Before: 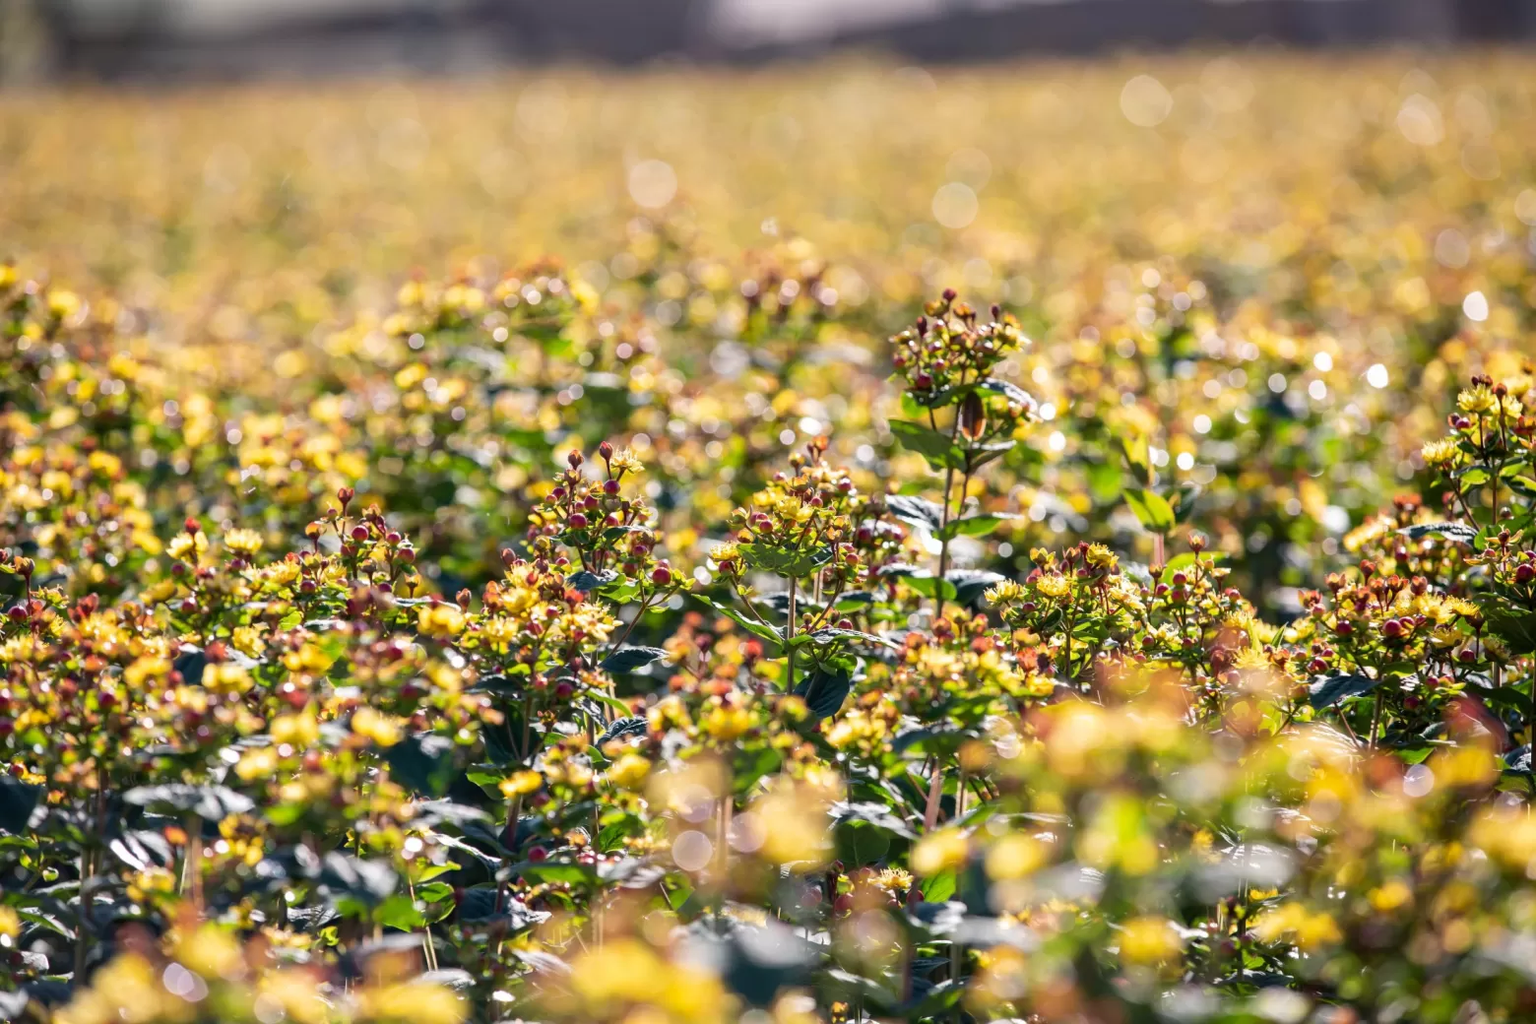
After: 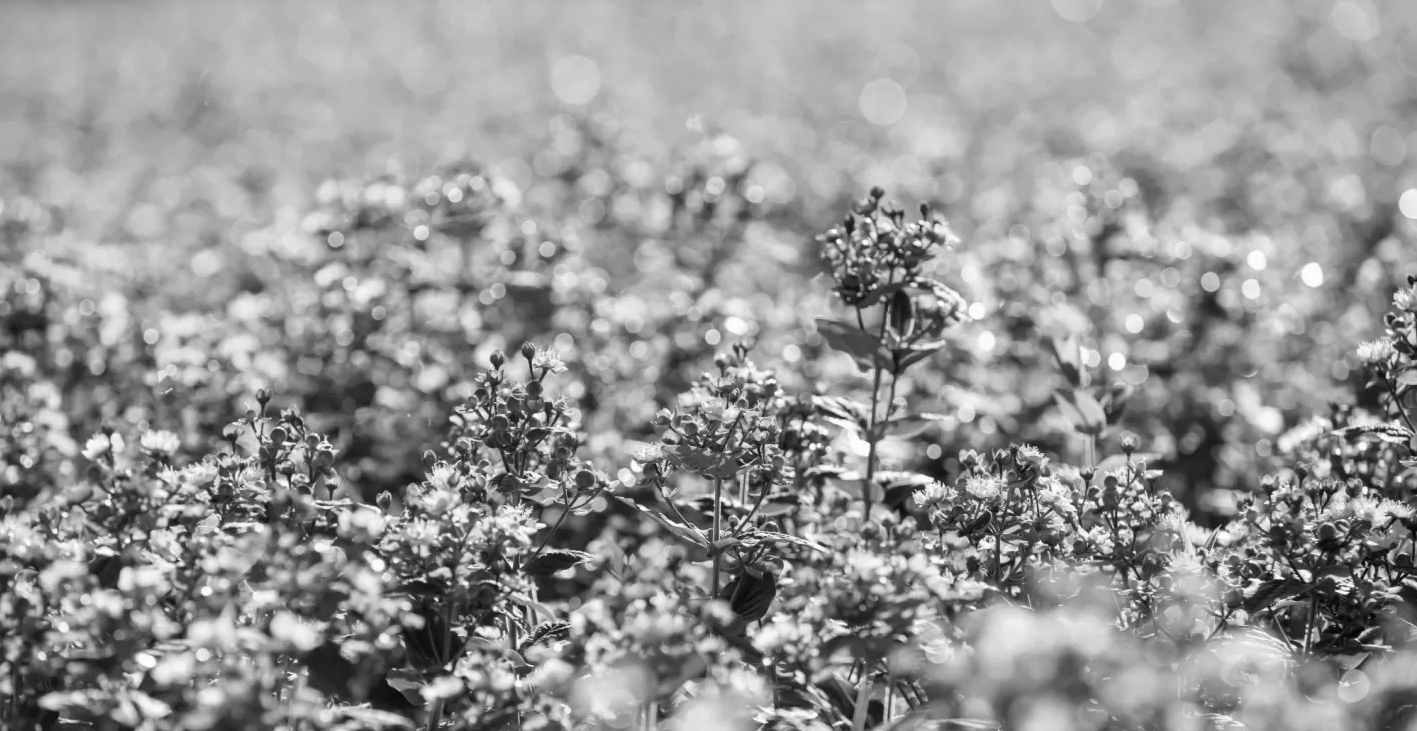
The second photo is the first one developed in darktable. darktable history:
crop: left 5.596%, top 10.314%, right 3.534%, bottom 19.395%
monochrome: on, module defaults
